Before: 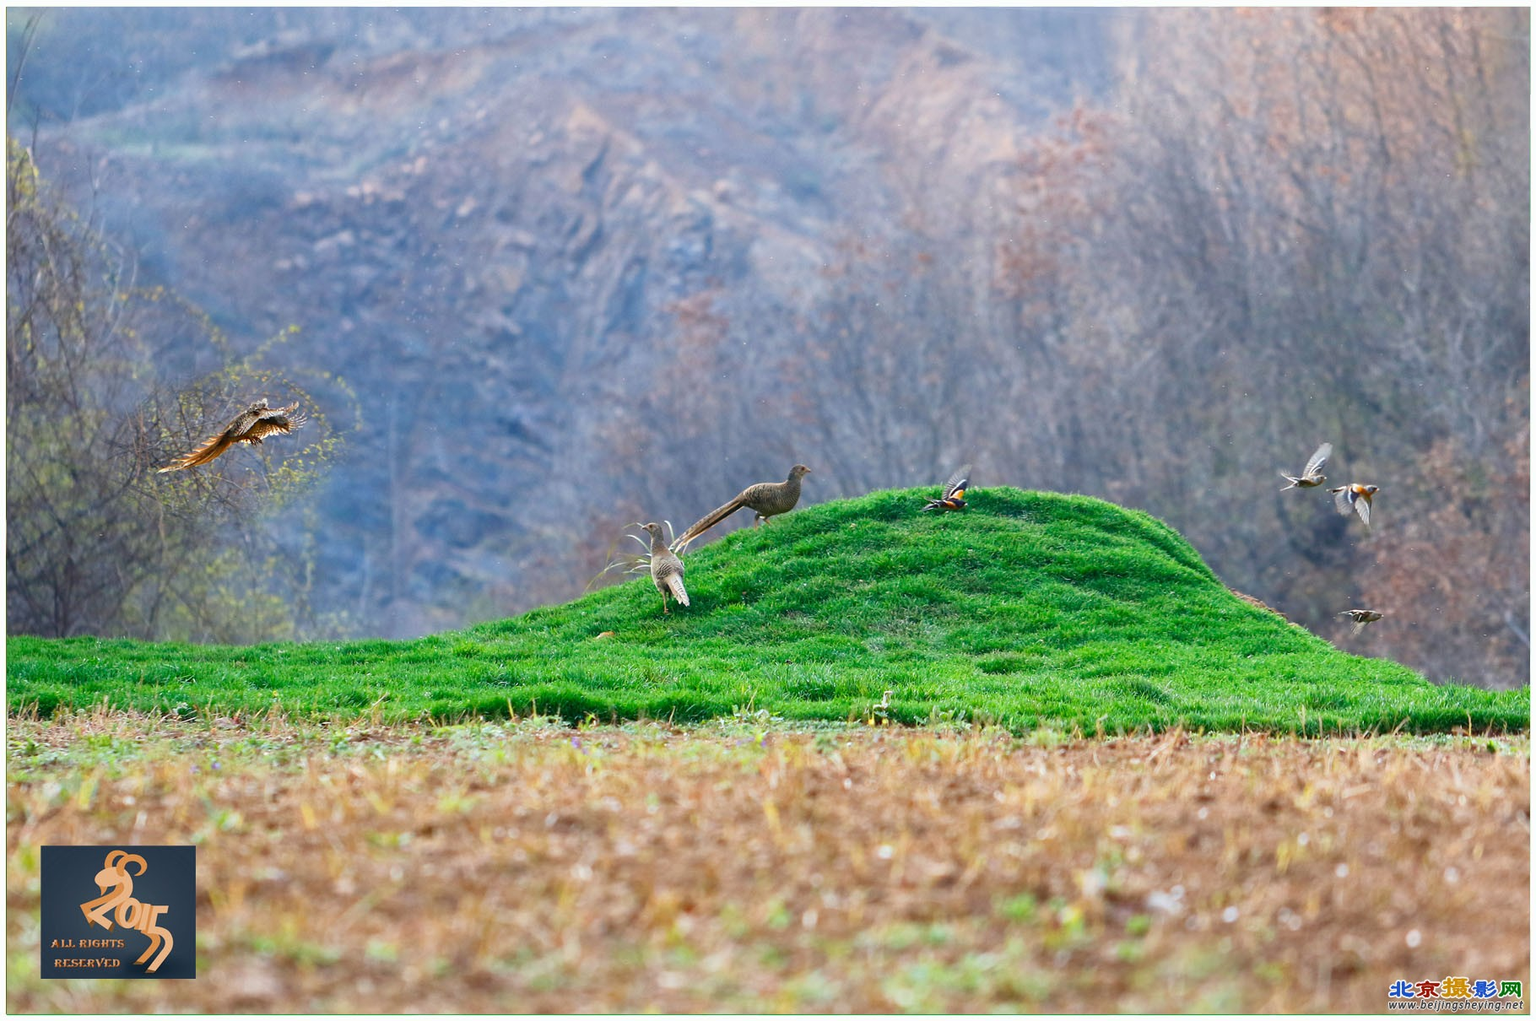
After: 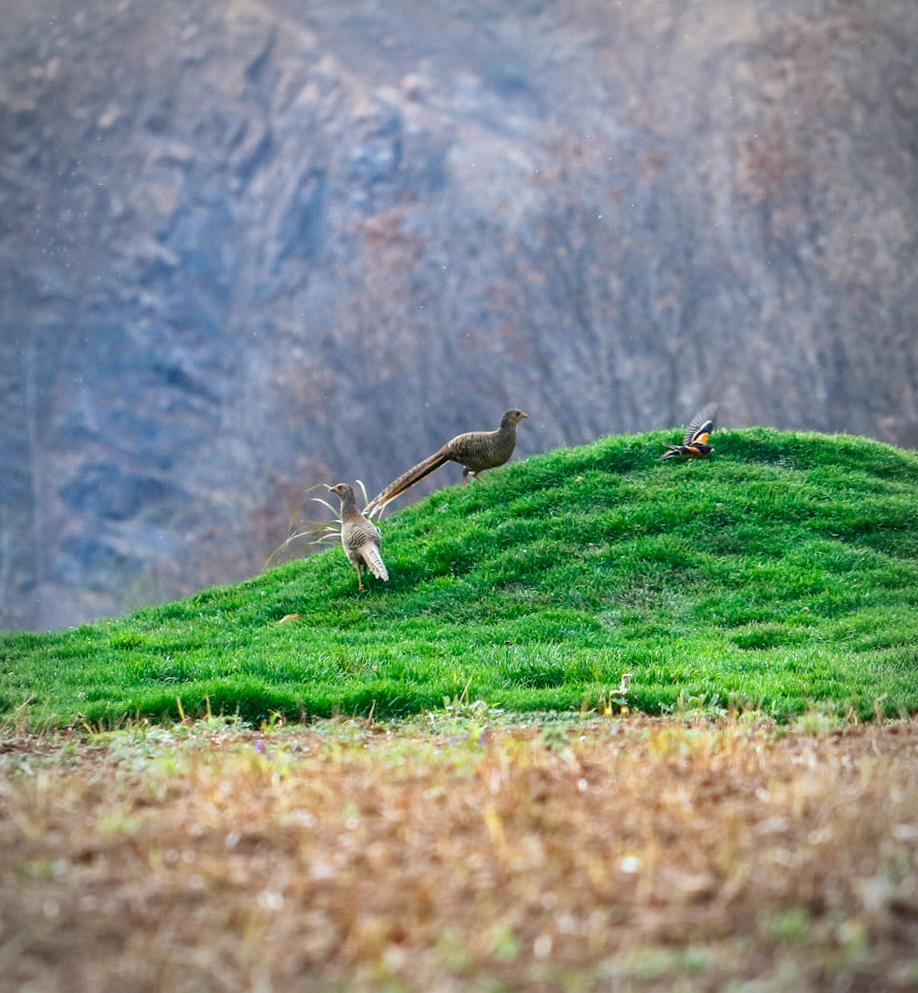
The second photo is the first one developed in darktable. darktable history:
rotate and perspective: rotation -1.77°, lens shift (horizontal) 0.004, automatic cropping off
vignetting: automatic ratio true
local contrast: on, module defaults
crop and rotate: angle 0.02°, left 24.353%, top 13.219%, right 26.156%, bottom 8.224%
